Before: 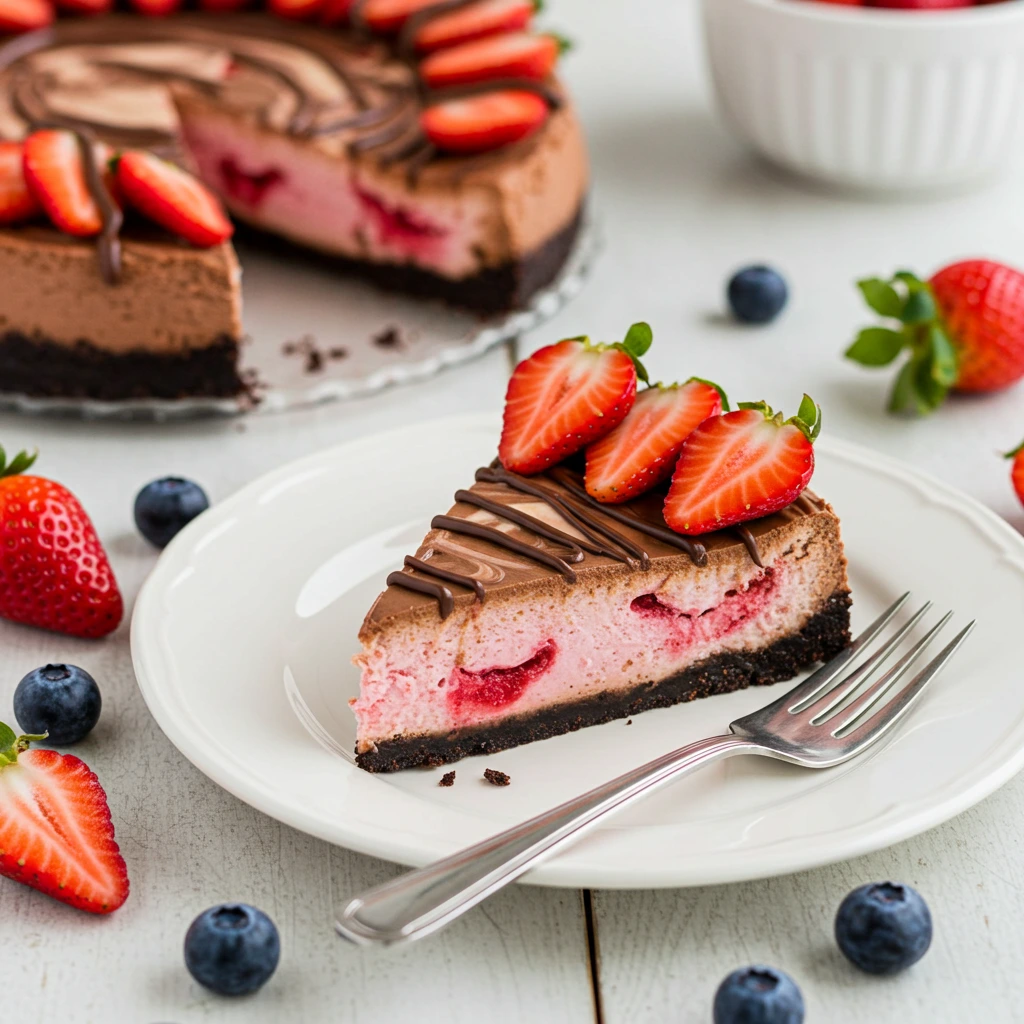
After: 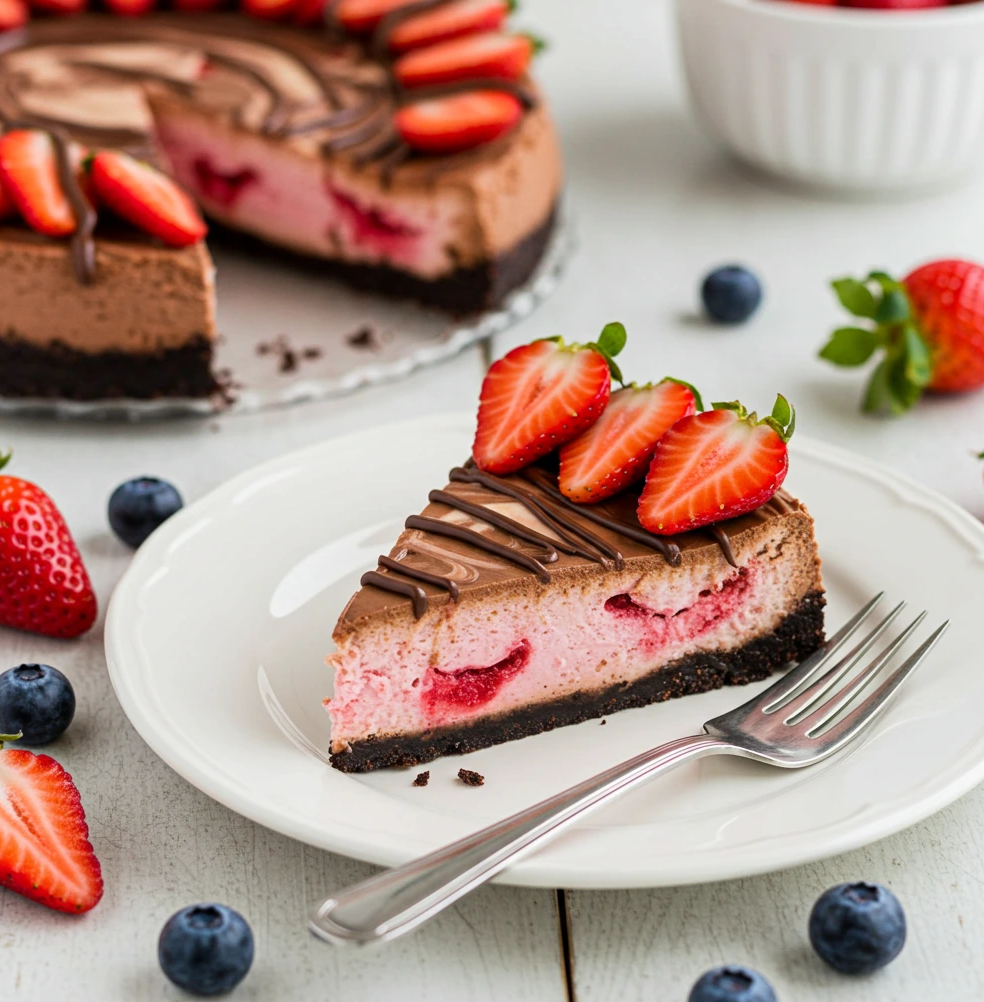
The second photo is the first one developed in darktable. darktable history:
crop and rotate: left 2.572%, right 1.257%, bottom 2.098%
